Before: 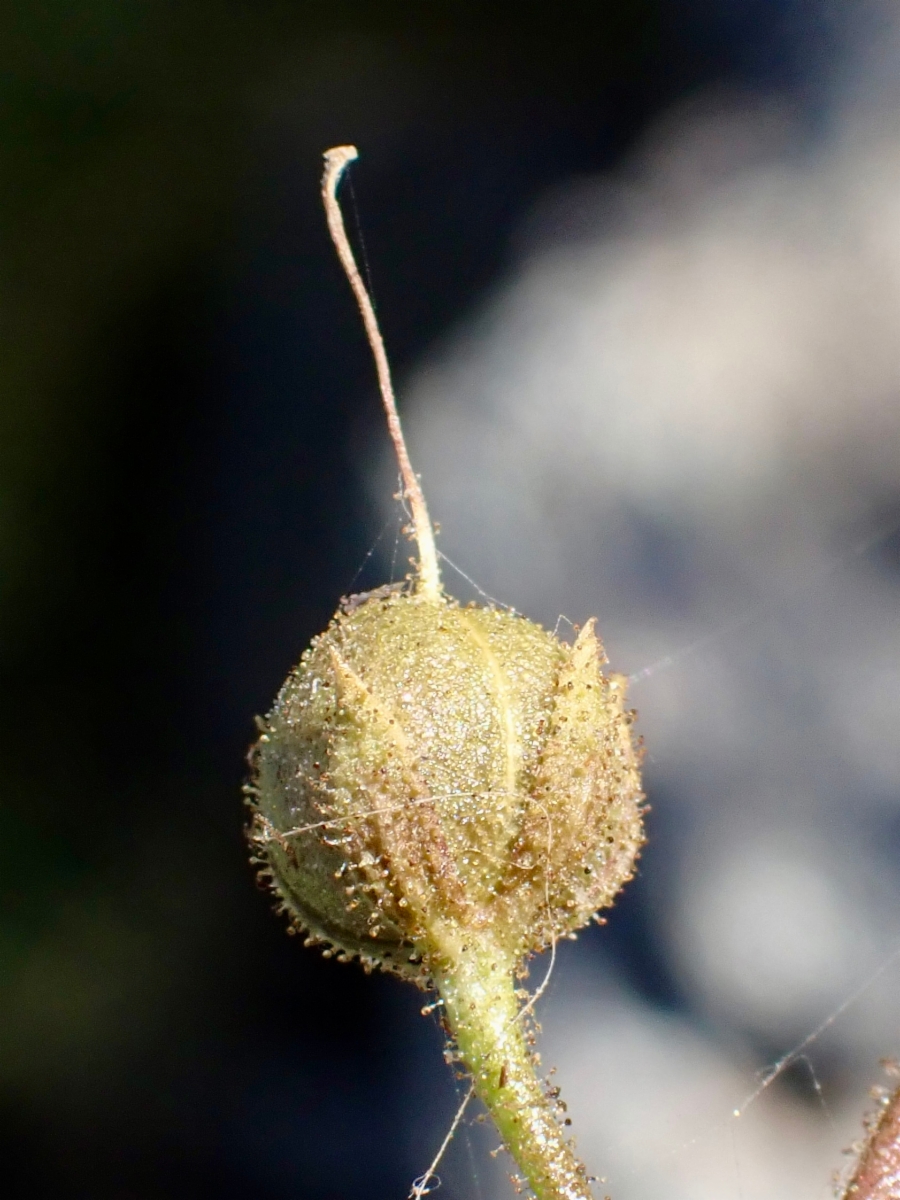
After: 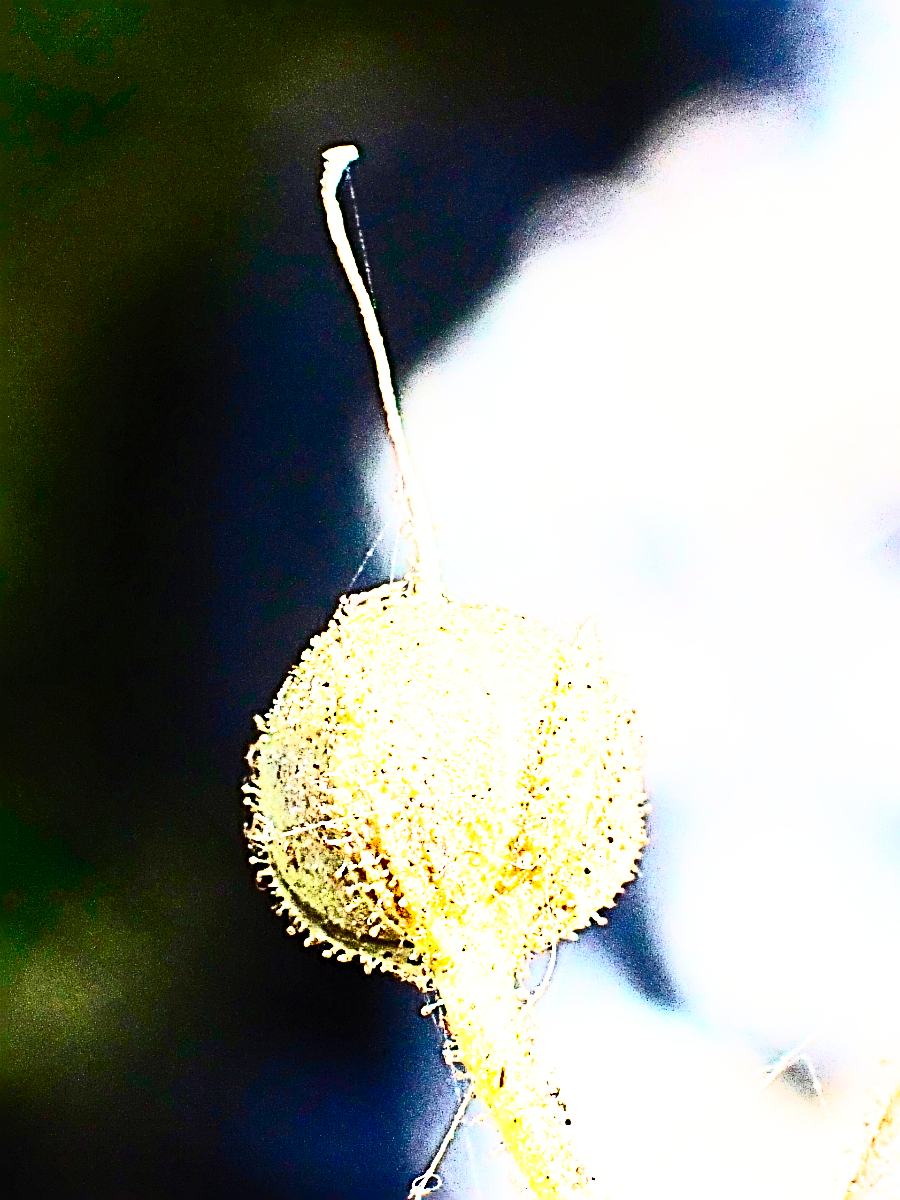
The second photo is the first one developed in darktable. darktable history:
contrast brightness saturation: contrast 0.615, brightness 0.329, saturation 0.141
exposure: black level correction 0, exposure 1.101 EV, compensate highlight preservation false
sharpen: radius 3.188, amount 1.725
base curve: curves: ch0 [(0, 0) (0.012, 0.01) (0.073, 0.168) (0.31, 0.711) (0.645, 0.957) (1, 1)], preserve colors none
